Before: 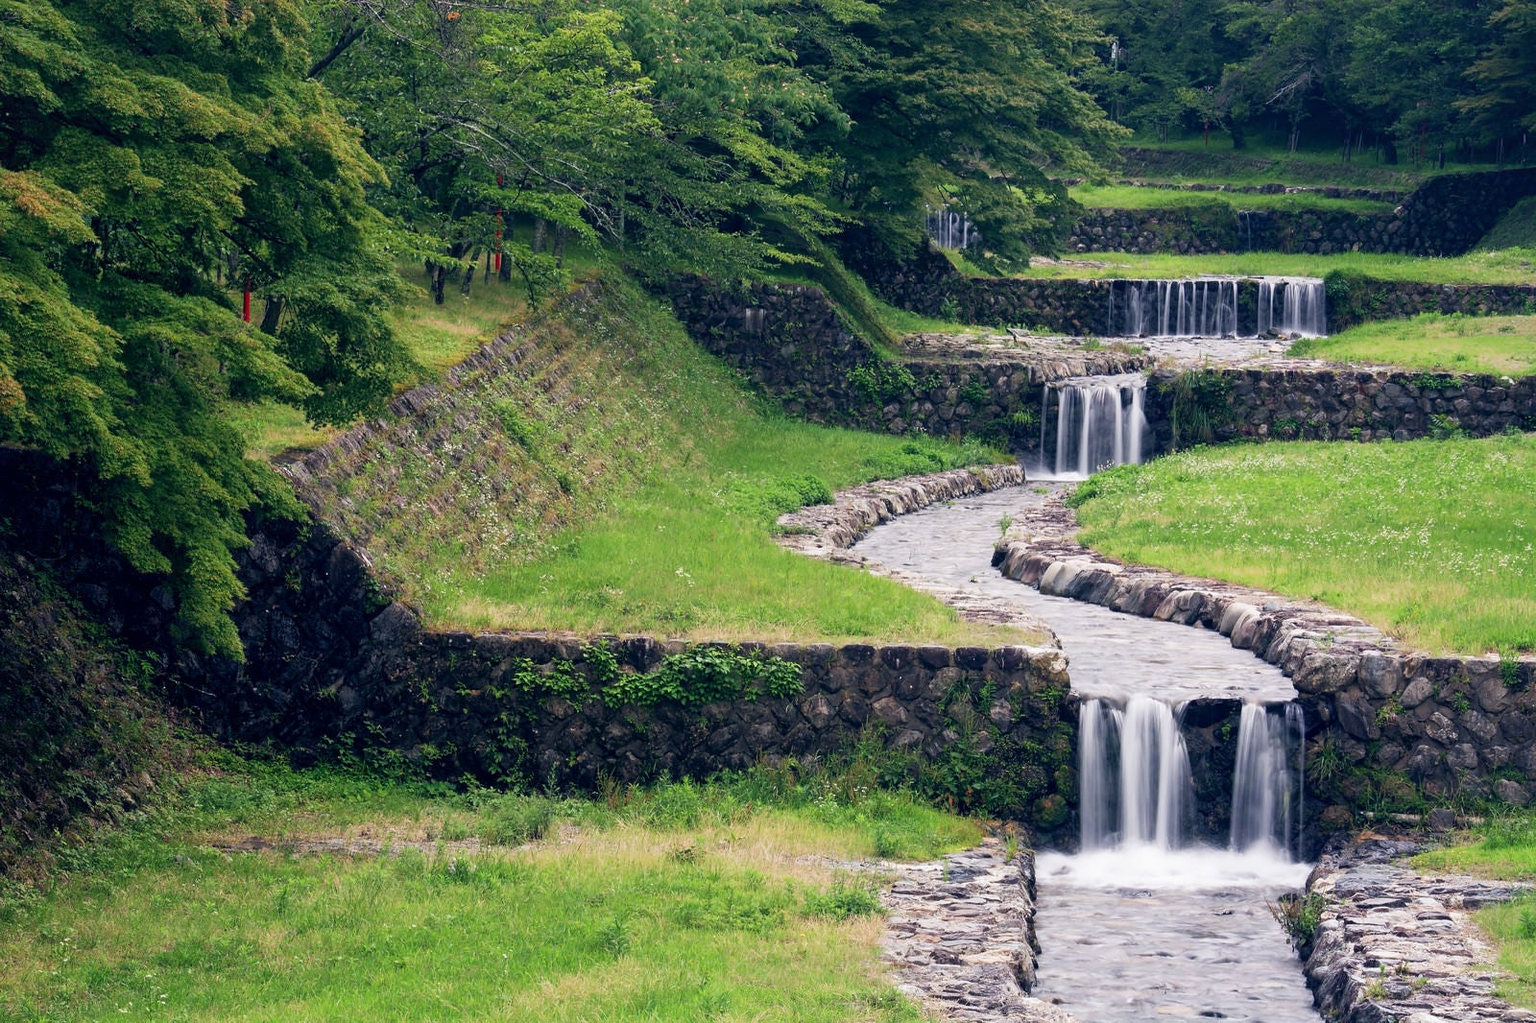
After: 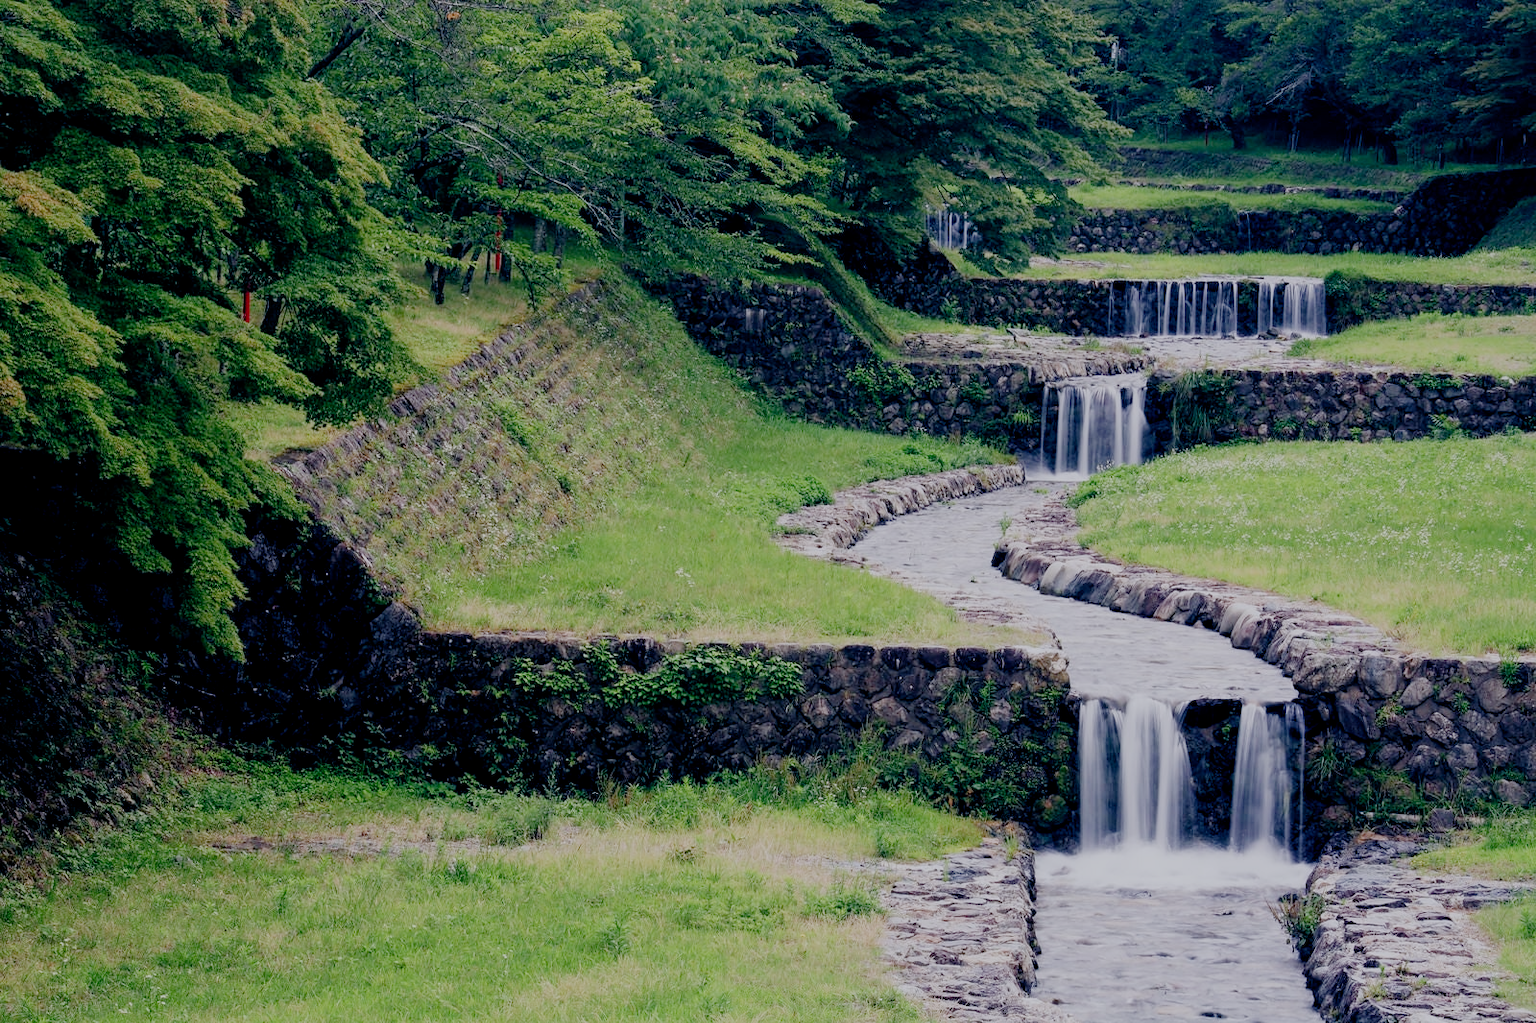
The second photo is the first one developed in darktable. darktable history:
filmic rgb: middle gray luminance 18%, black relative exposure -7.5 EV, white relative exposure 8.5 EV, threshold 6 EV, target black luminance 0%, hardness 2.23, latitude 18.37%, contrast 0.878, highlights saturation mix 5%, shadows ↔ highlights balance 10.15%, add noise in highlights 0, preserve chrominance no, color science v3 (2019), use custom middle-gray values true, iterations of high-quality reconstruction 0, contrast in highlights soft, enable highlight reconstruction true
color calibration: illuminant as shot in camera, x 0.358, y 0.373, temperature 4628.91 K
